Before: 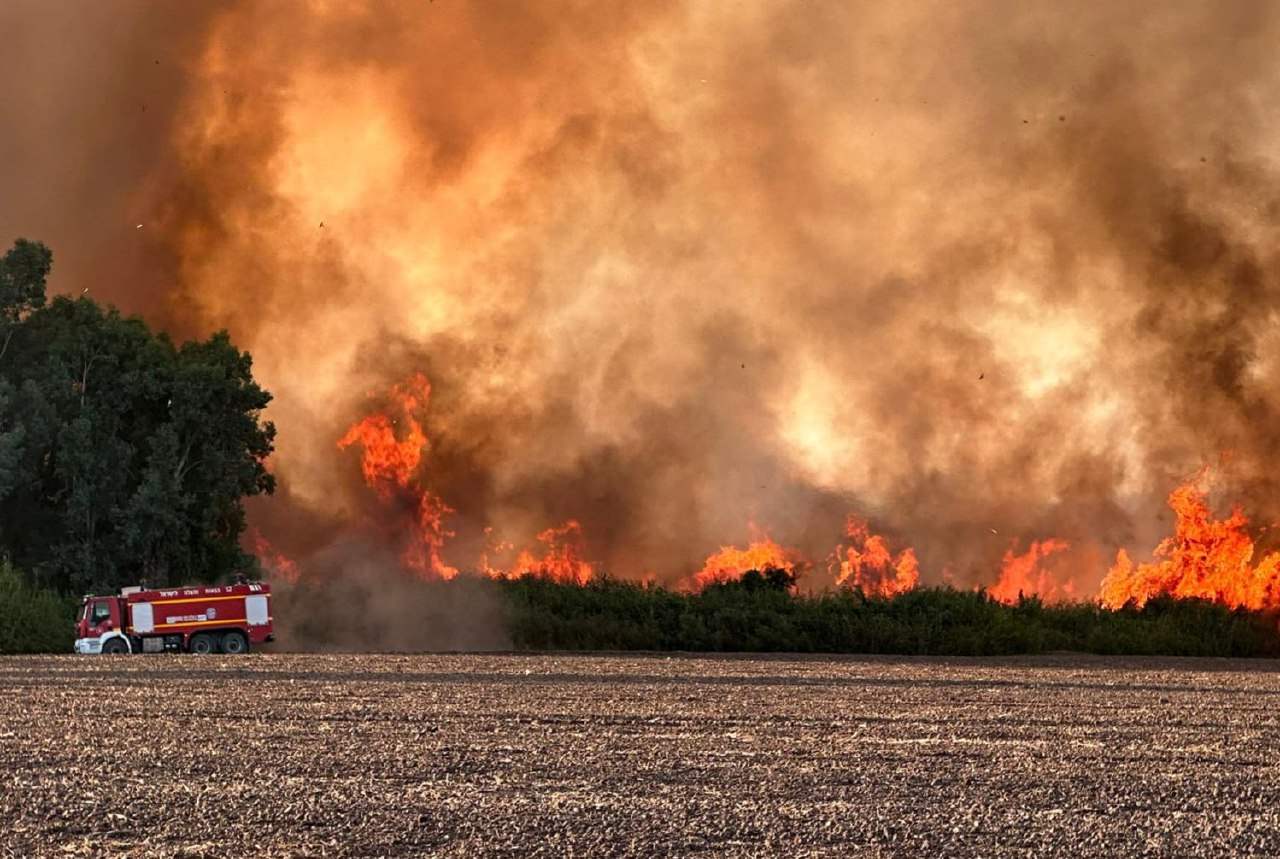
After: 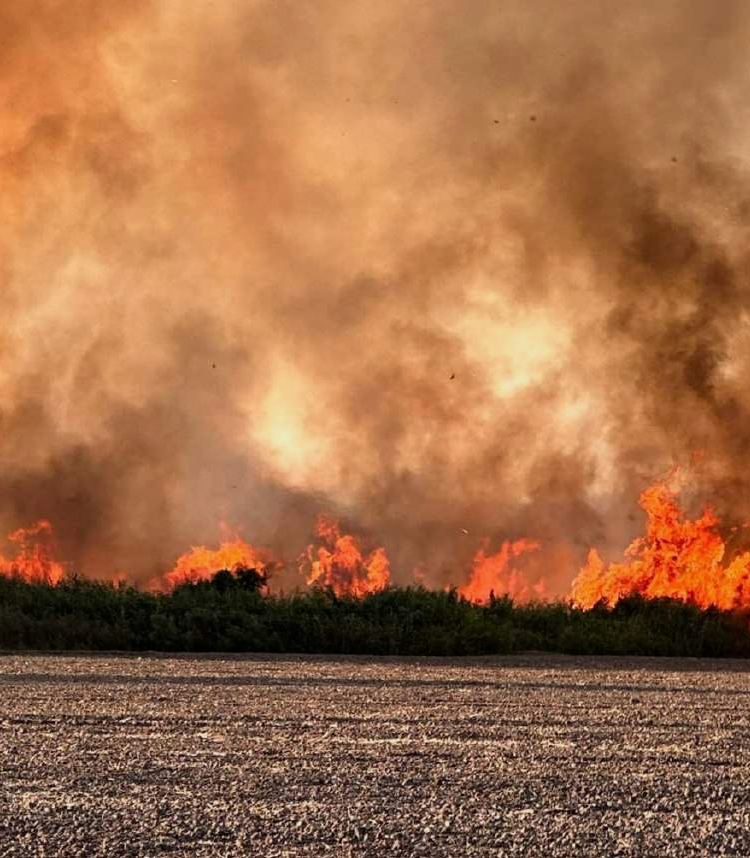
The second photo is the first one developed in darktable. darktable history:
crop: left 41.402%
filmic rgb: black relative exposure -11.35 EV, white relative exposure 3.22 EV, hardness 6.76, color science v6 (2022)
